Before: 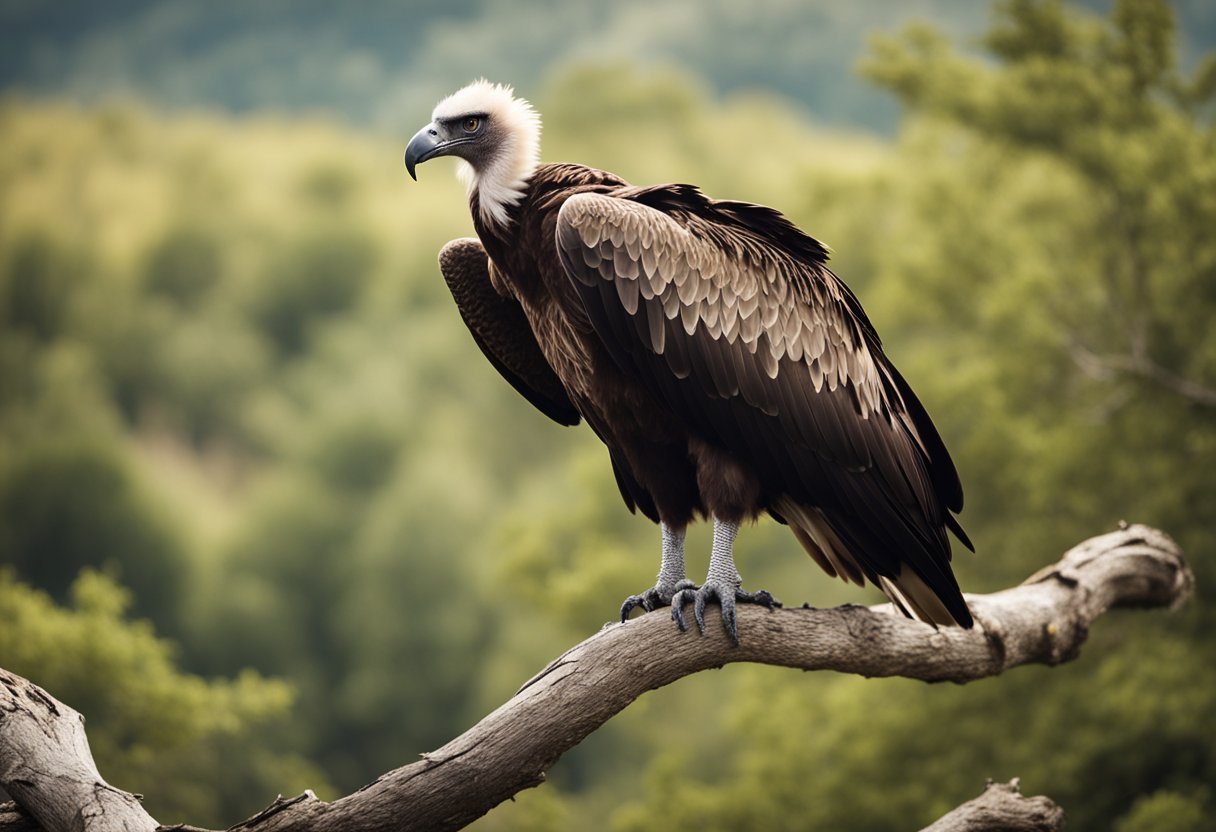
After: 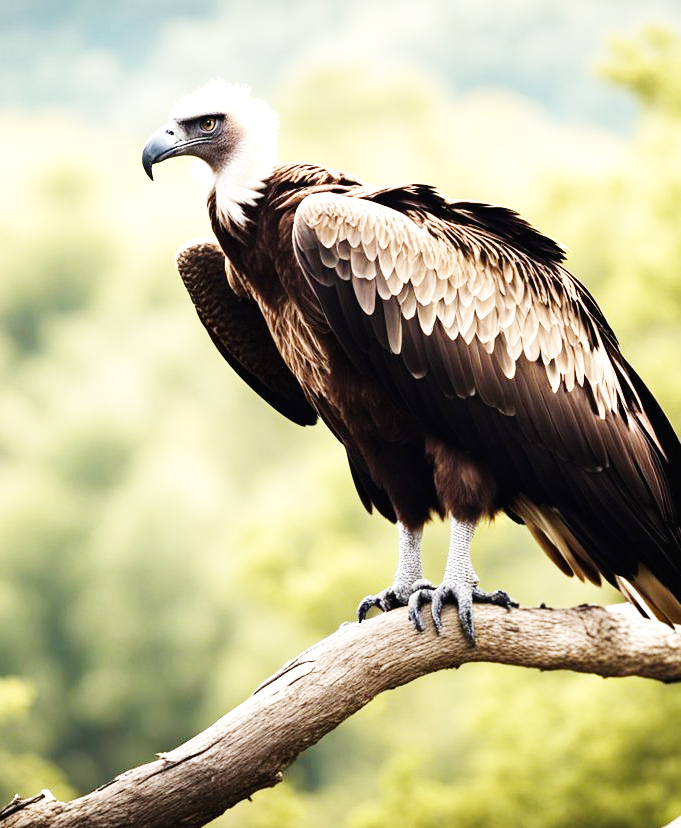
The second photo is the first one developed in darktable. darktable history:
exposure: black level correction 0.001, exposure 0.5 EV, compensate exposure bias true, compensate highlight preservation false
crop: left 21.674%, right 22.086%
base curve: curves: ch0 [(0, 0.003) (0.001, 0.002) (0.006, 0.004) (0.02, 0.022) (0.048, 0.086) (0.094, 0.234) (0.162, 0.431) (0.258, 0.629) (0.385, 0.8) (0.548, 0.918) (0.751, 0.988) (1, 1)], preserve colors none
